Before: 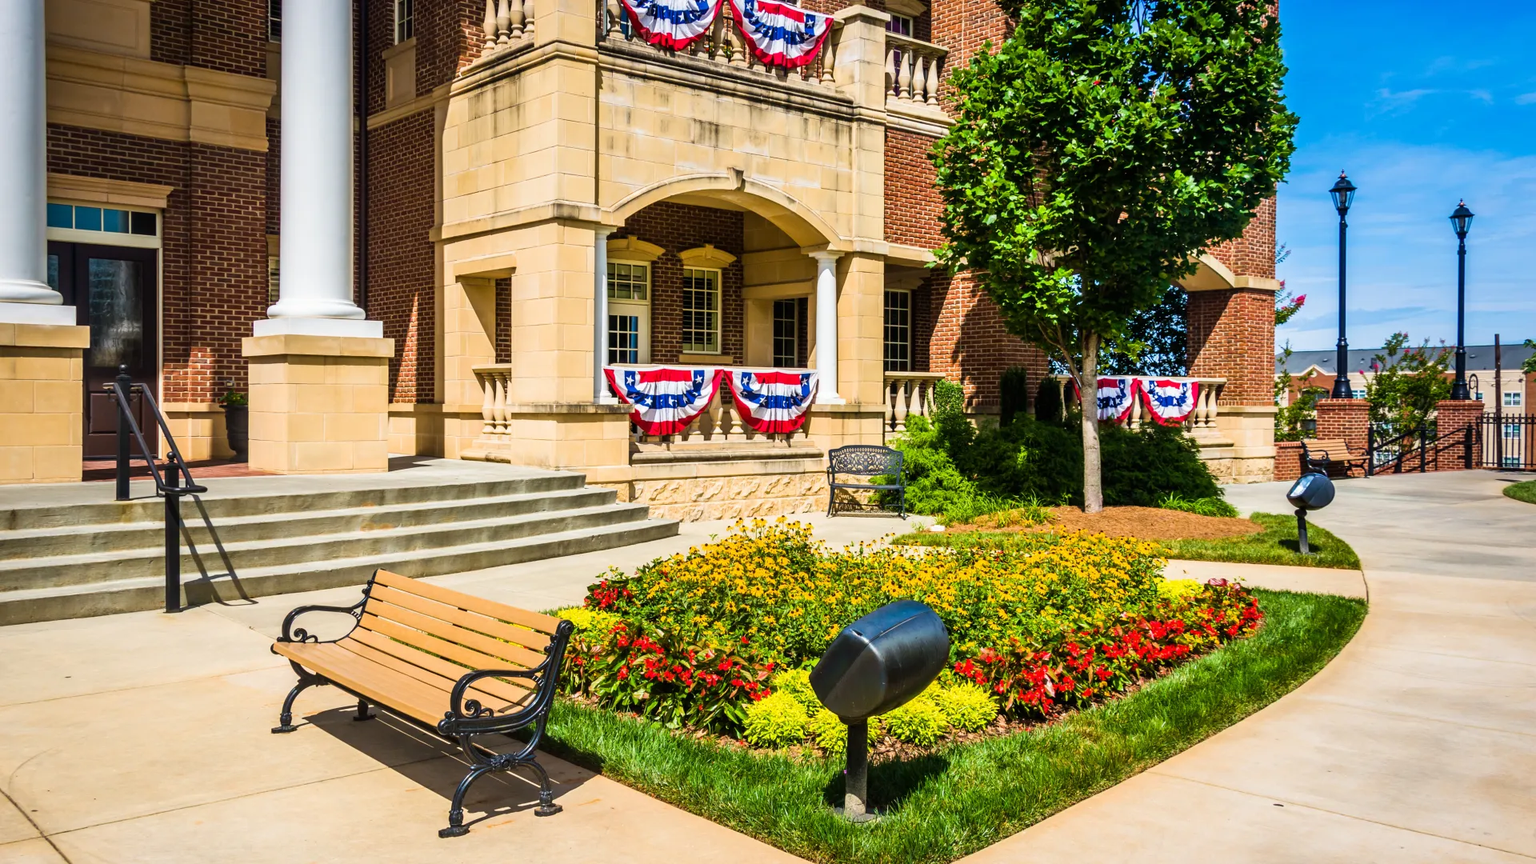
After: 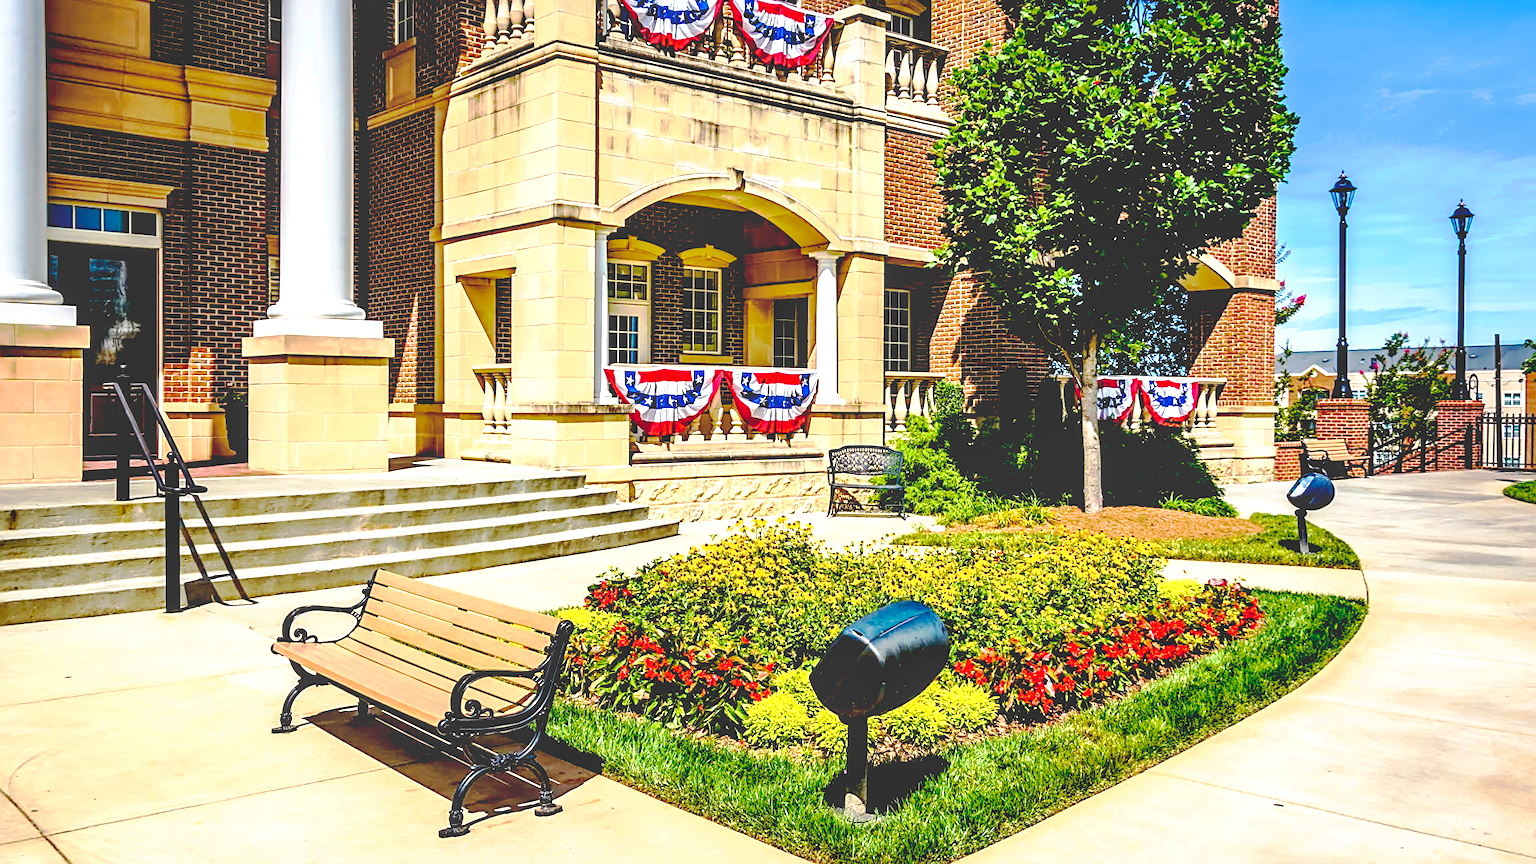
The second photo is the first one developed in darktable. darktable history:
sharpen: on, module defaults
base curve: curves: ch0 [(0.065, 0.026) (0.236, 0.358) (0.53, 0.546) (0.777, 0.841) (0.924, 0.992)], preserve colors none
exposure: black level correction 0, exposure 0.498 EV, compensate exposure bias true, compensate highlight preservation false
local contrast: on, module defaults
